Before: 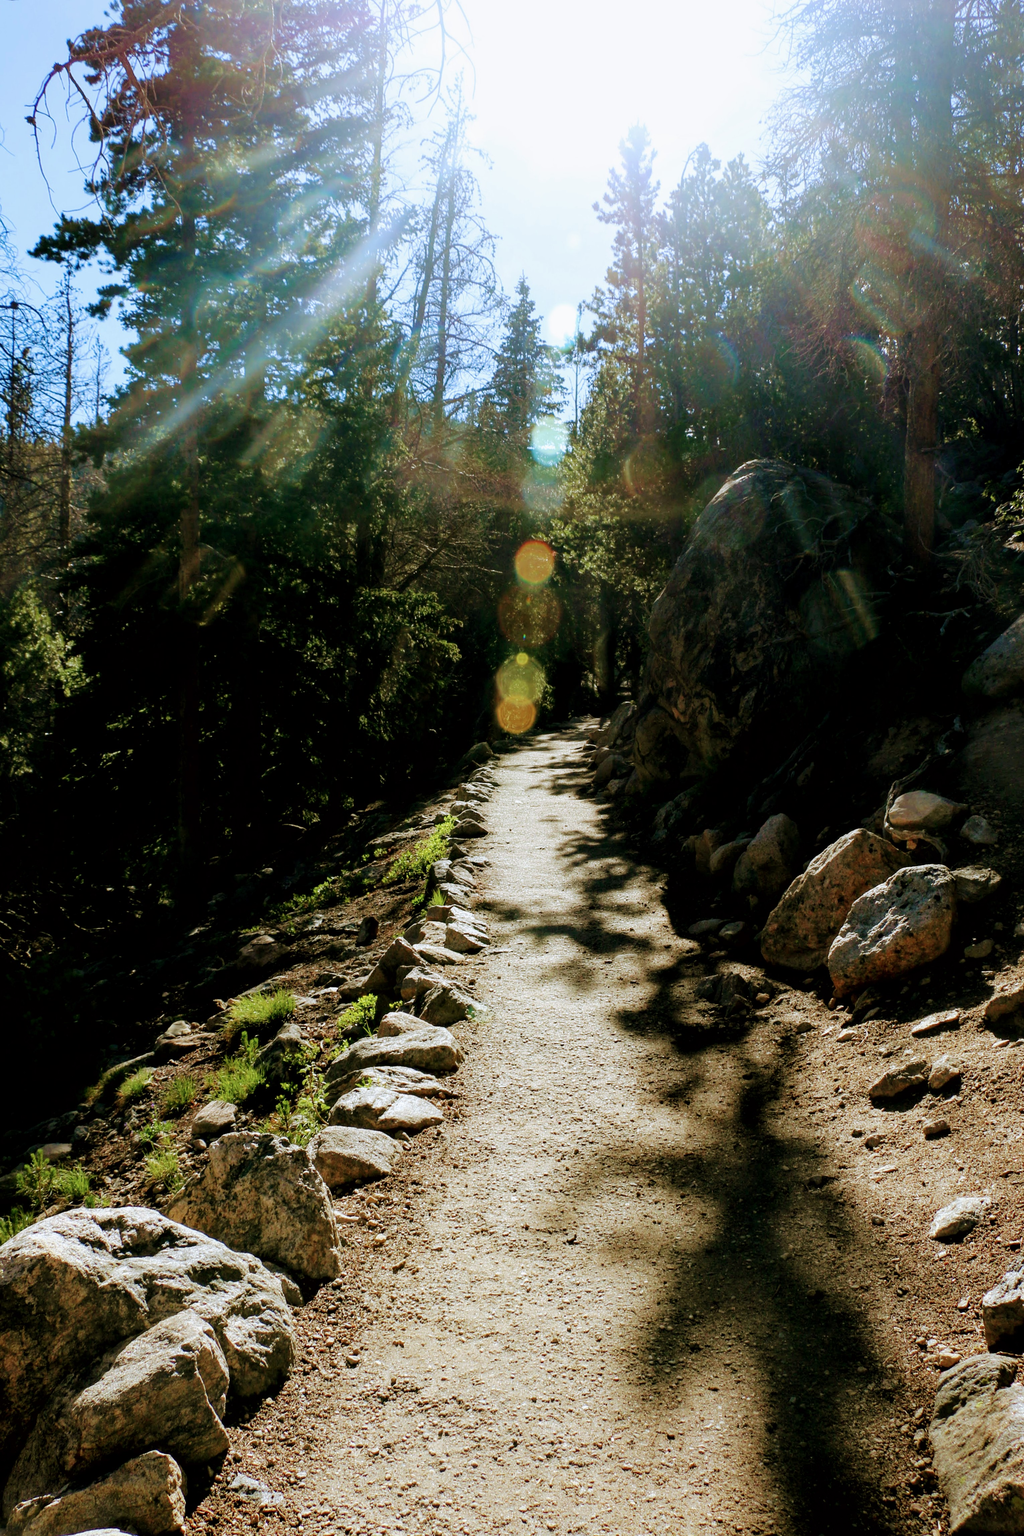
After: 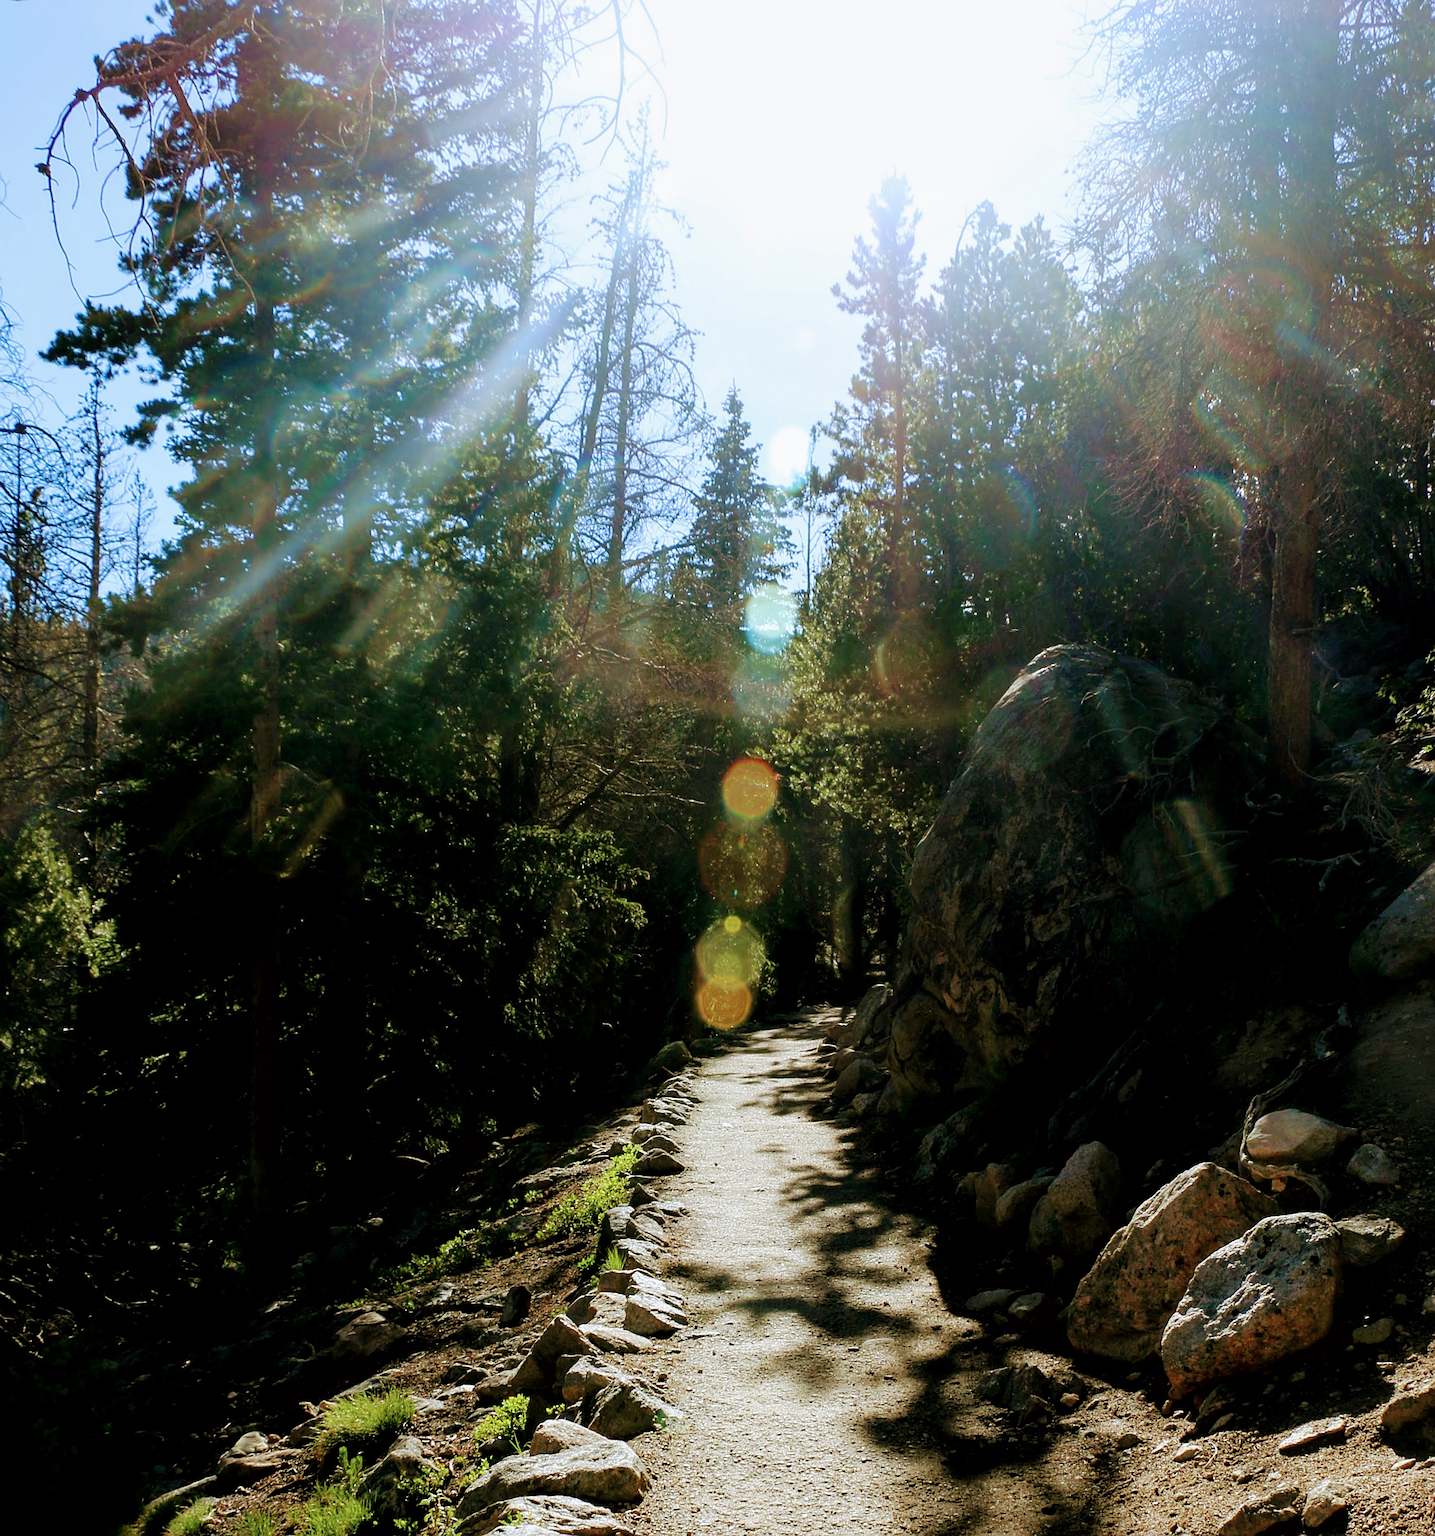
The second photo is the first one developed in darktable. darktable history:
sharpen: on, module defaults
crop: right 0.001%, bottom 28.684%
